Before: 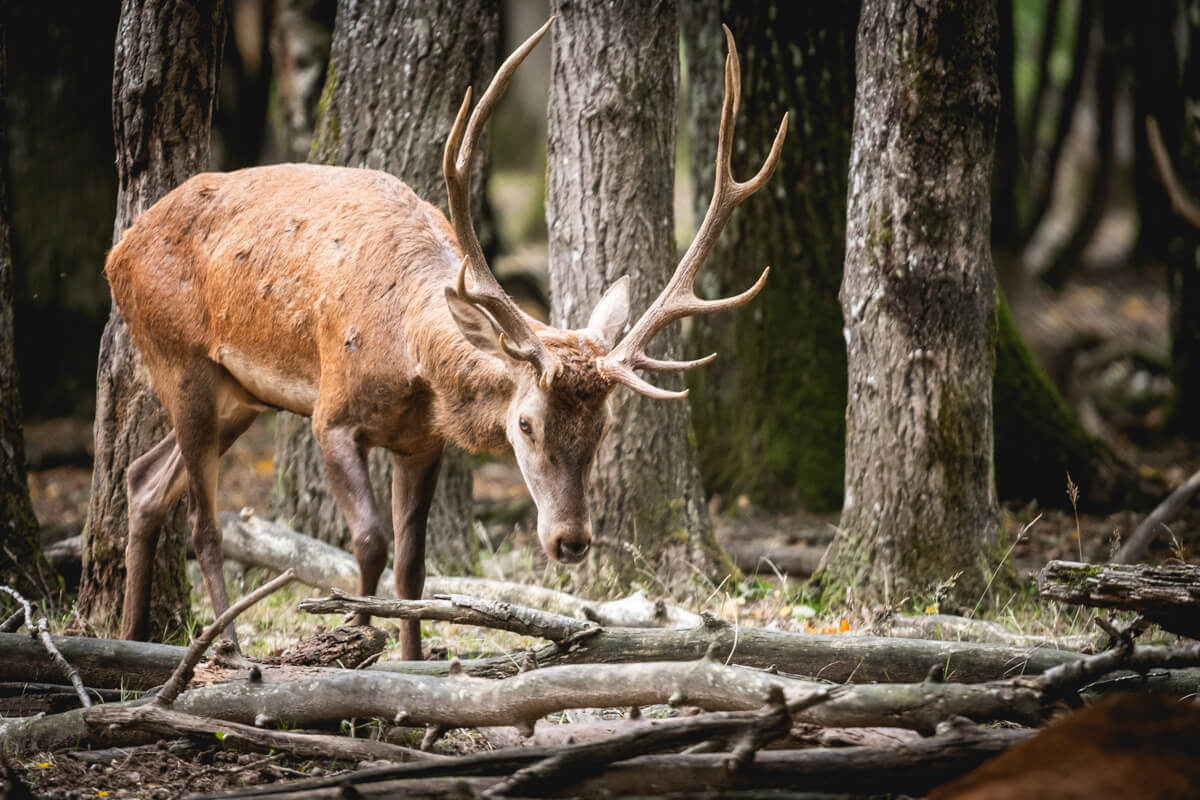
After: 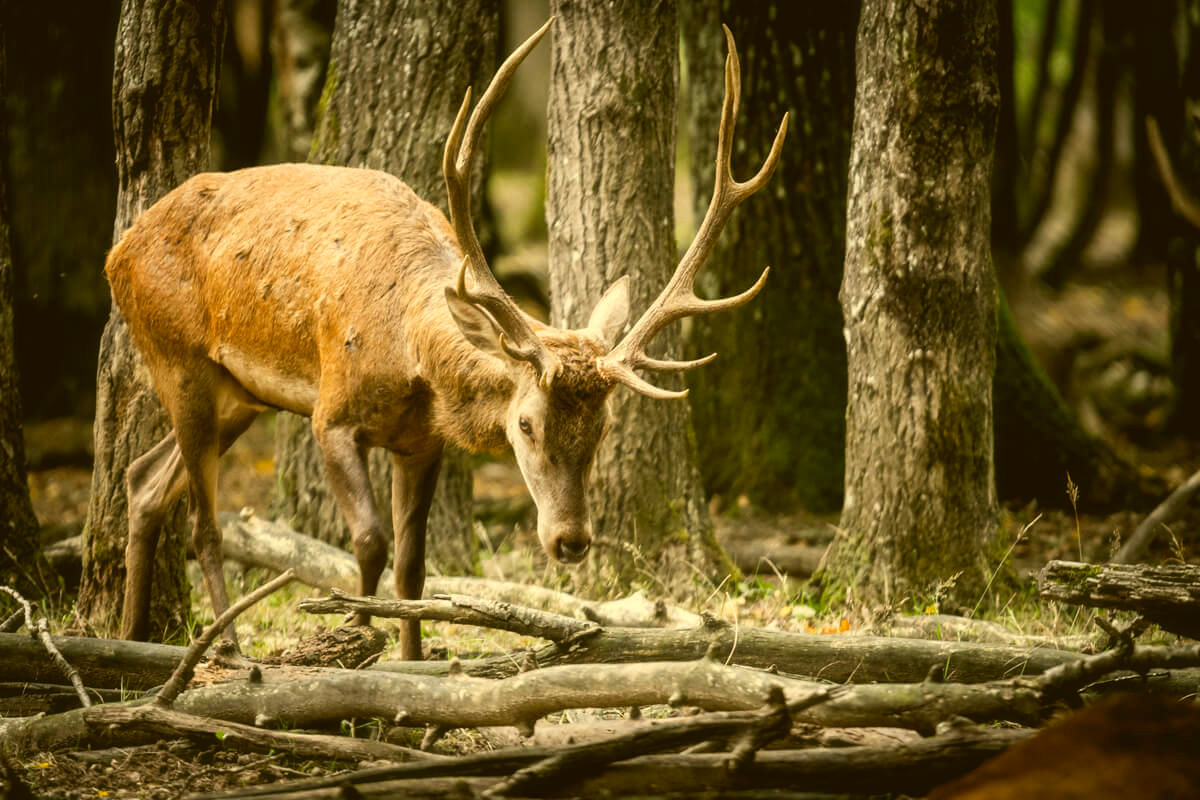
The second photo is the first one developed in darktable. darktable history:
haze removal: strength -0.05
color correction: highlights a* 0.162, highlights b* 29.53, shadows a* -0.162, shadows b* 21.09
